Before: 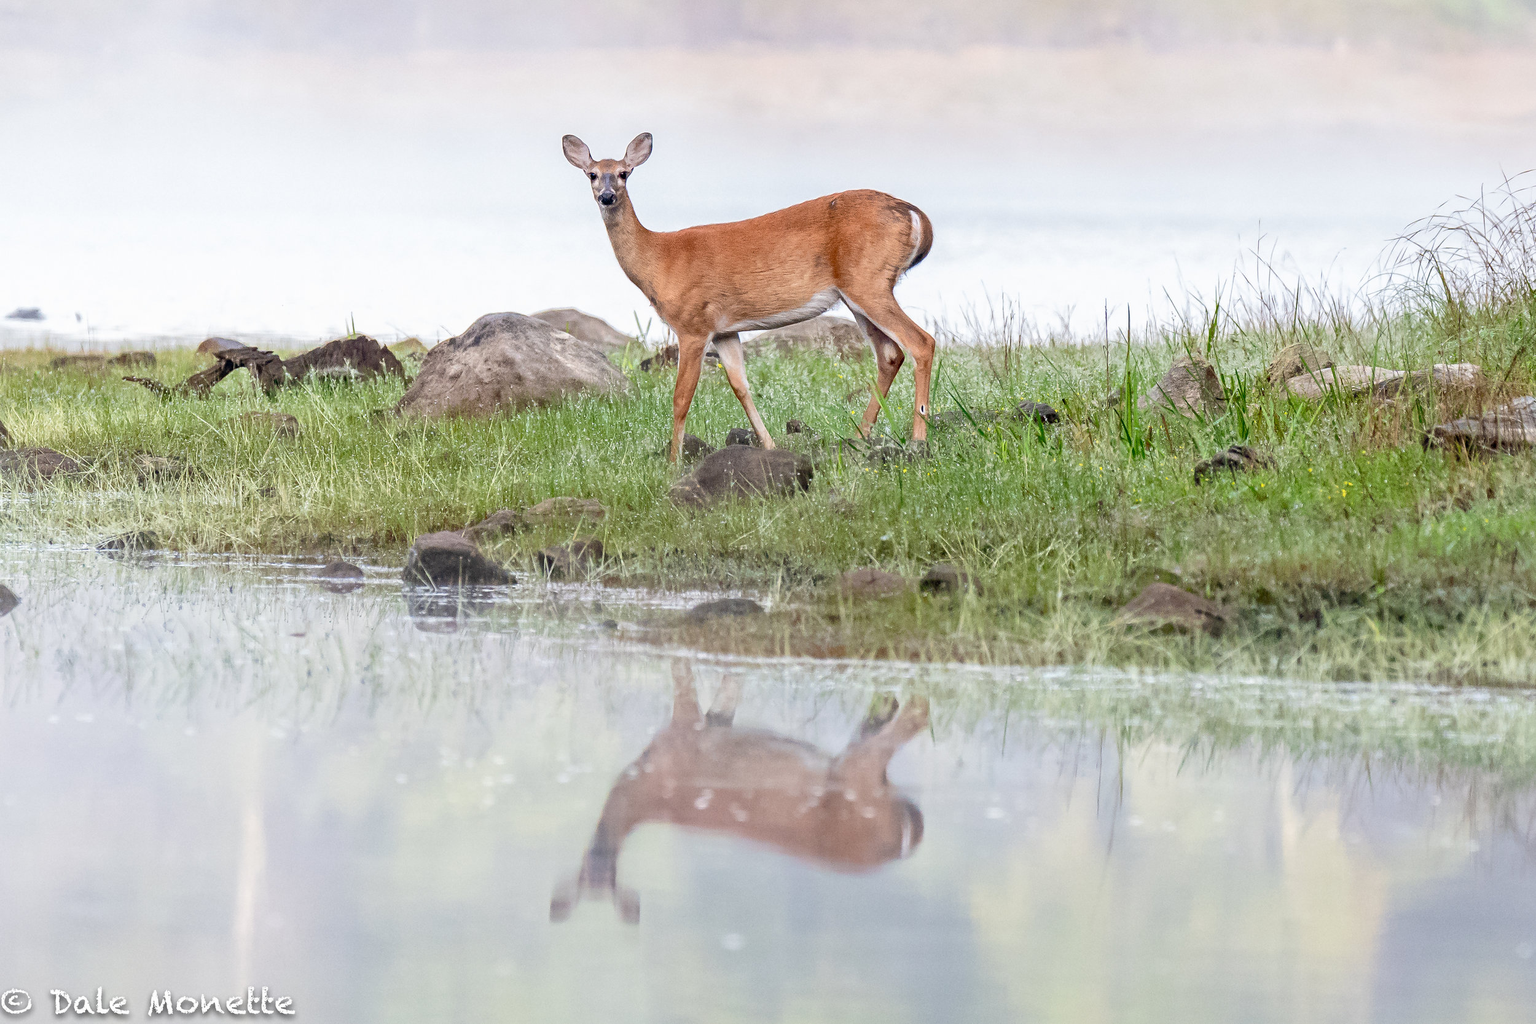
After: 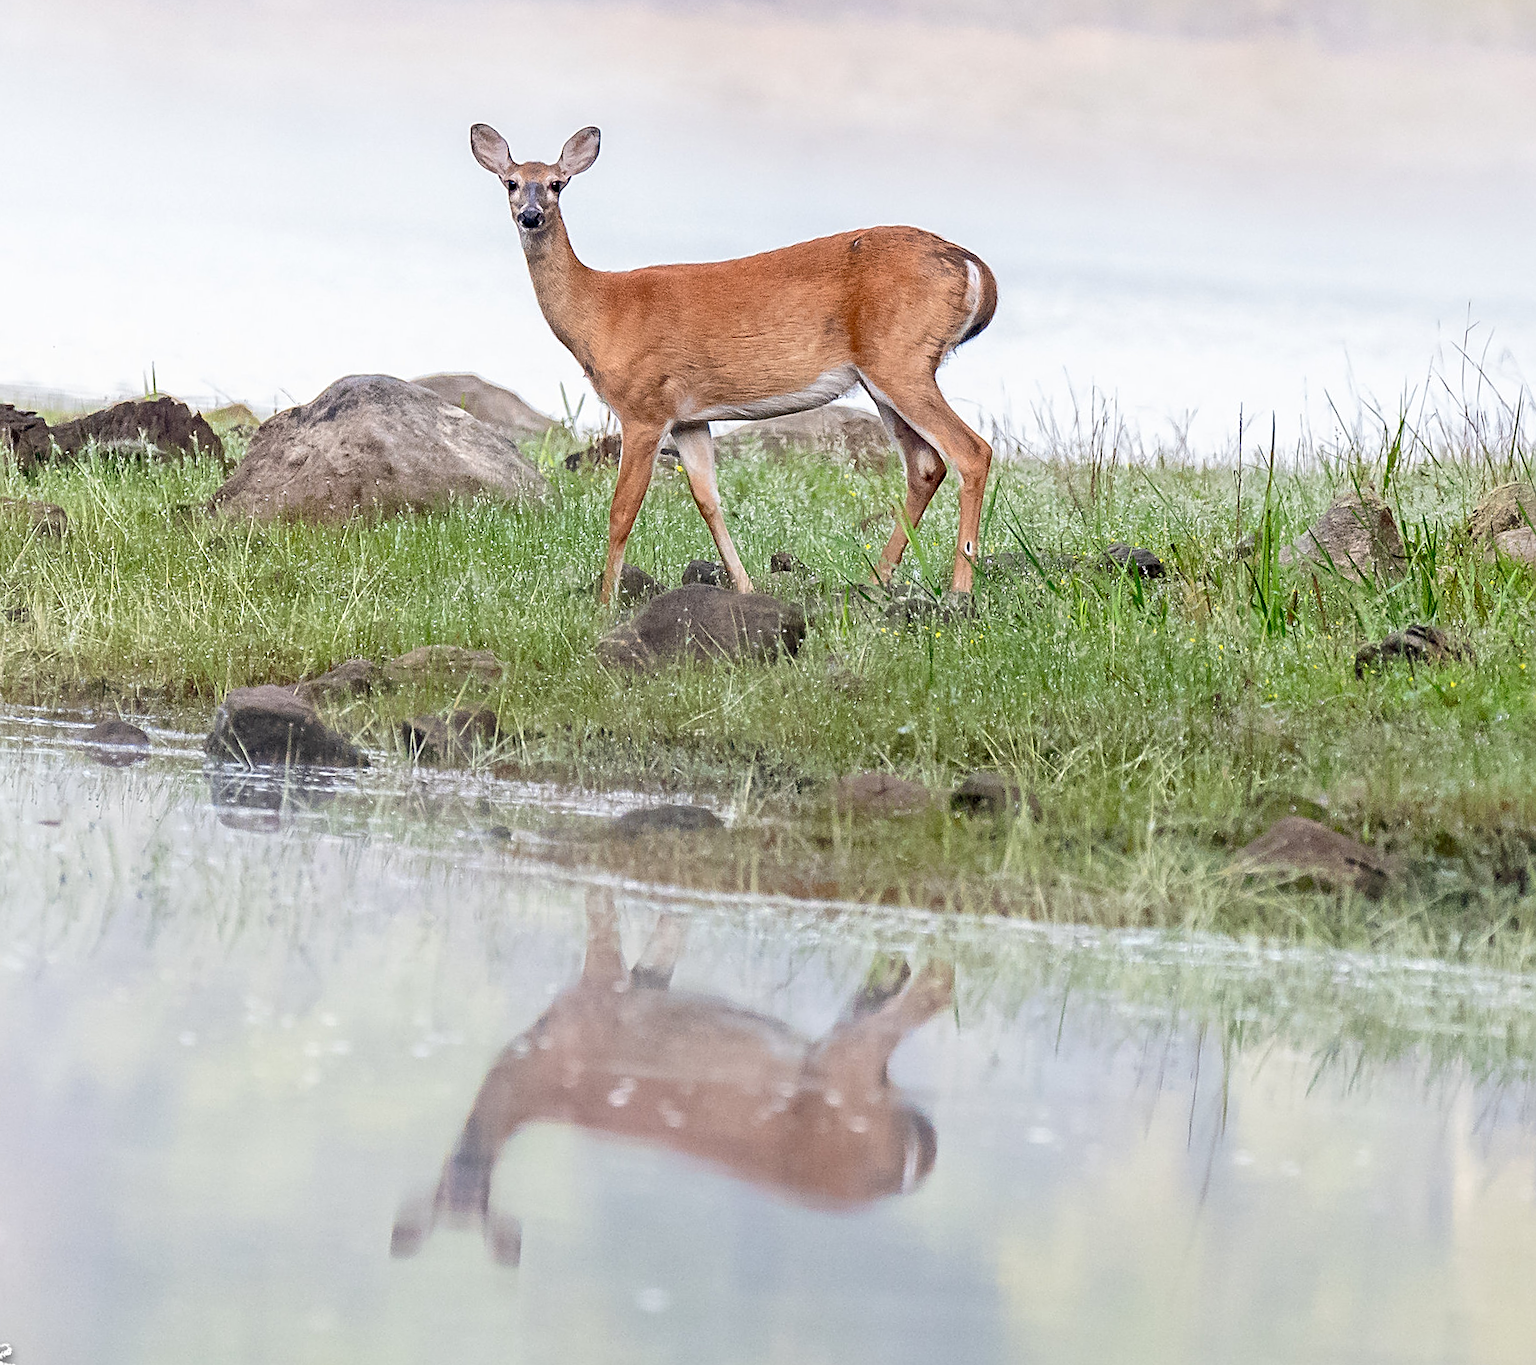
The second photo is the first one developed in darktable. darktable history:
exposure: compensate exposure bias true, compensate highlight preservation false
crop and rotate: angle -3.18°, left 14.083%, top 0.02%, right 11.009%, bottom 0.063%
sharpen: on, module defaults
